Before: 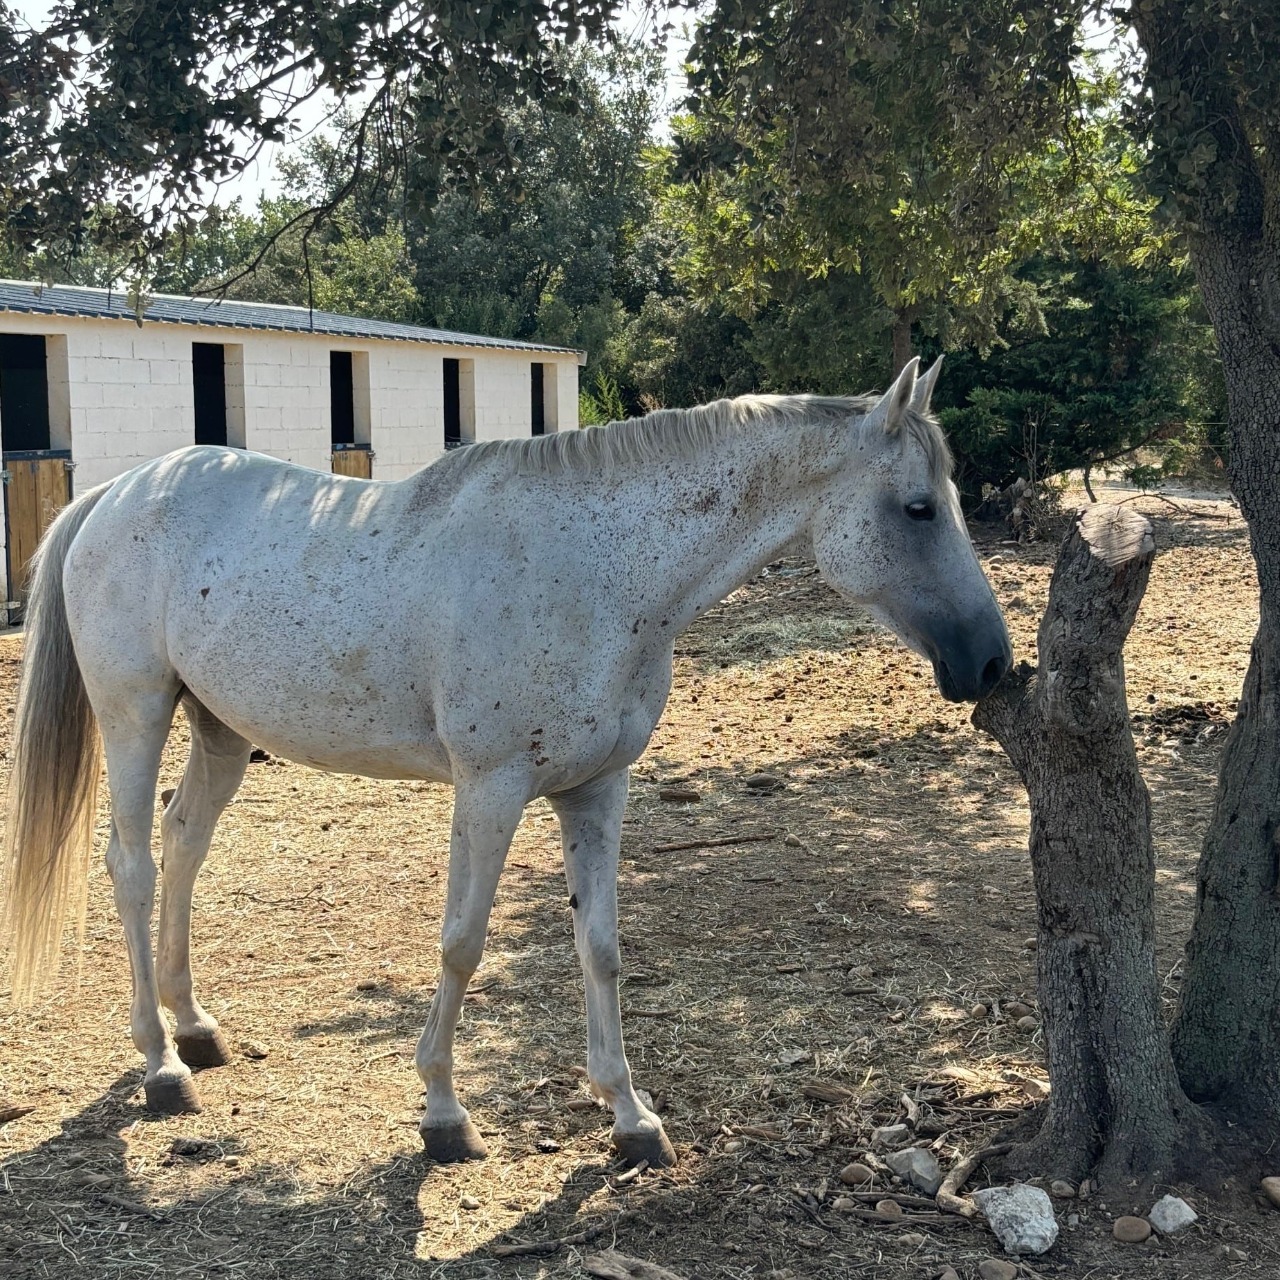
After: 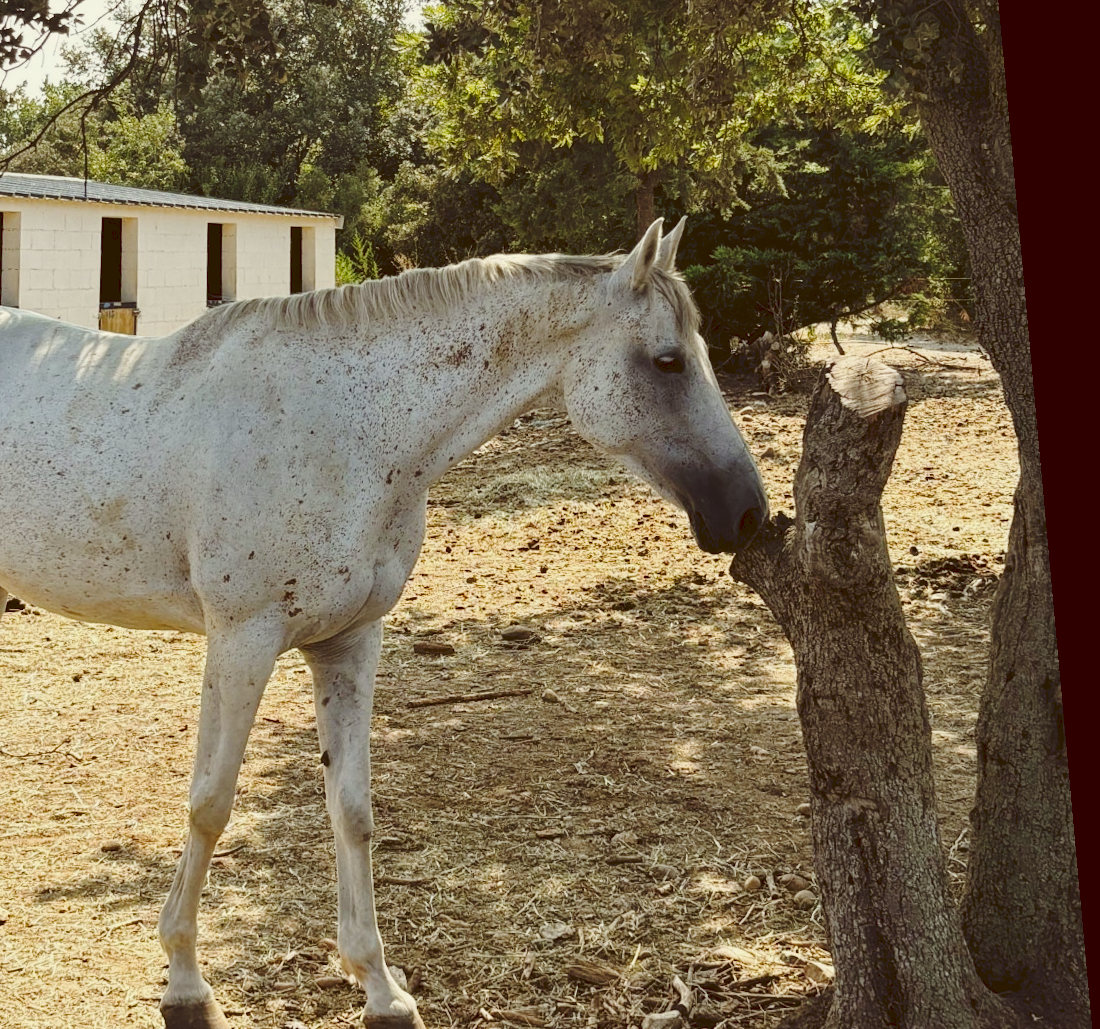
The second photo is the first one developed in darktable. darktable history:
color balance: lift [1.001, 1.007, 1, 0.993], gamma [1.023, 1.026, 1.01, 0.974], gain [0.964, 1.059, 1.073, 0.927]
crop and rotate: left 20.74%, top 7.912%, right 0.375%, bottom 13.378%
rotate and perspective: rotation 0.128°, lens shift (vertical) -0.181, lens shift (horizontal) -0.044, shear 0.001, automatic cropping off
exposure: exposure -0.116 EV, compensate exposure bias true, compensate highlight preservation false
tone curve: curves: ch0 [(0, 0) (0.003, 0.09) (0.011, 0.095) (0.025, 0.097) (0.044, 0.108) (0.069, 0.117) (0.1, 0.129) (0.136, 0.151) (0.177, 0.185) (0.224, 0.229) (0.277, 0.299) (0.335, 0.379) (0.399, 0.469) (0.468, 0.55) (0.543, 0.629) (0.623, 0.702) (0.709, 0.775) (0.801, 0.85) (0.898, 0.91) (1, 1)], preserve colors none
